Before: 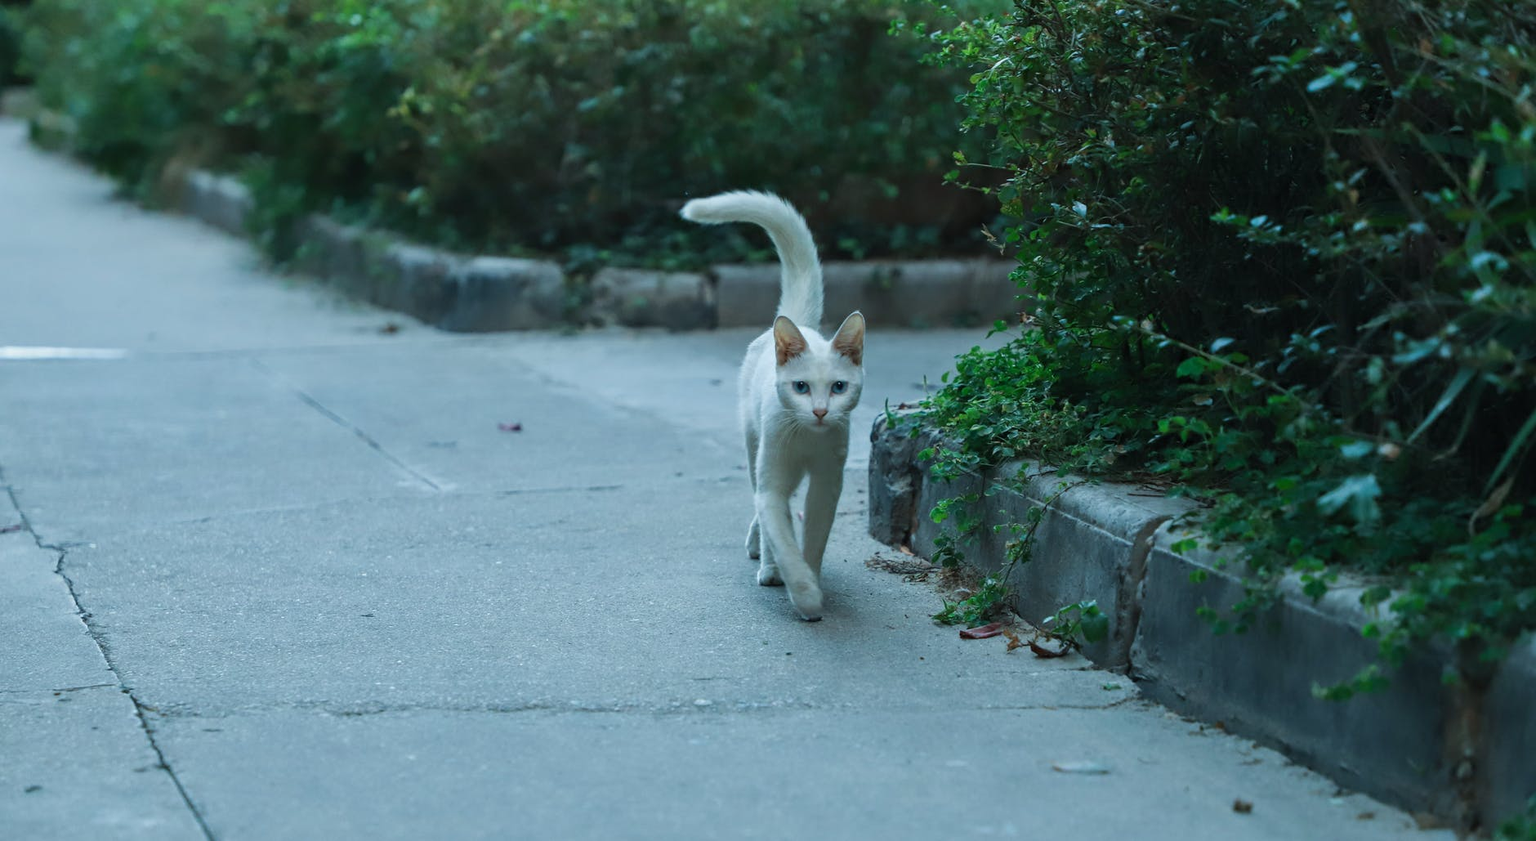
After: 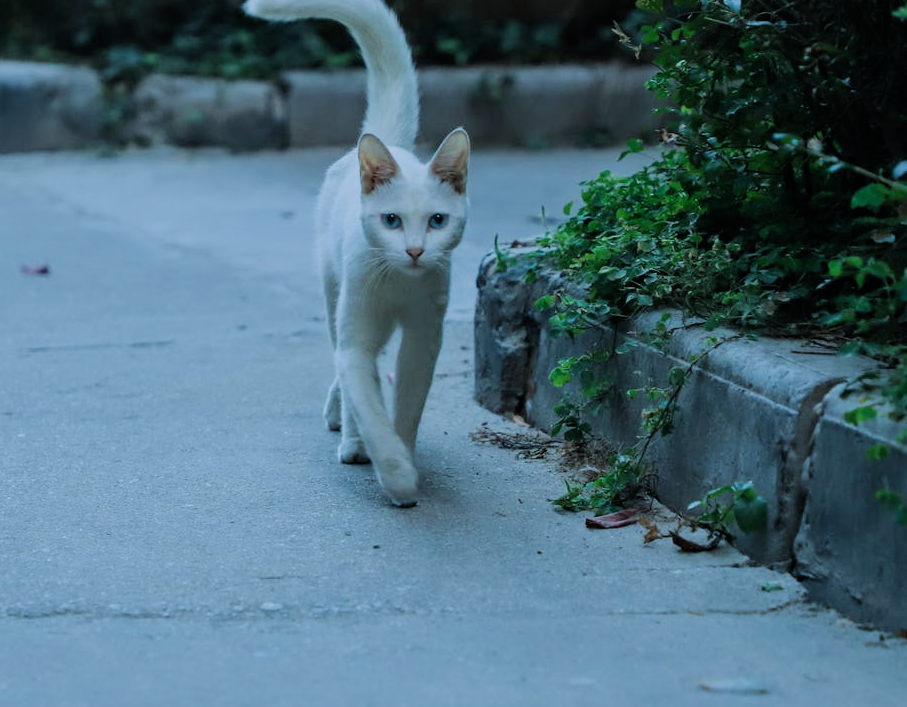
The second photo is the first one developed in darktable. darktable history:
filmic rgb: black relative exposure -7.65 EV, white relative exposure 4.56 EV, hardness 3.61, color science v6 (2022)
rotate and perspective: automatic cropping off
crop: left 31.379%, top 24.658%, right 20.326%, bottom 6.628%
white balance: red 0.954, blue 1.079
